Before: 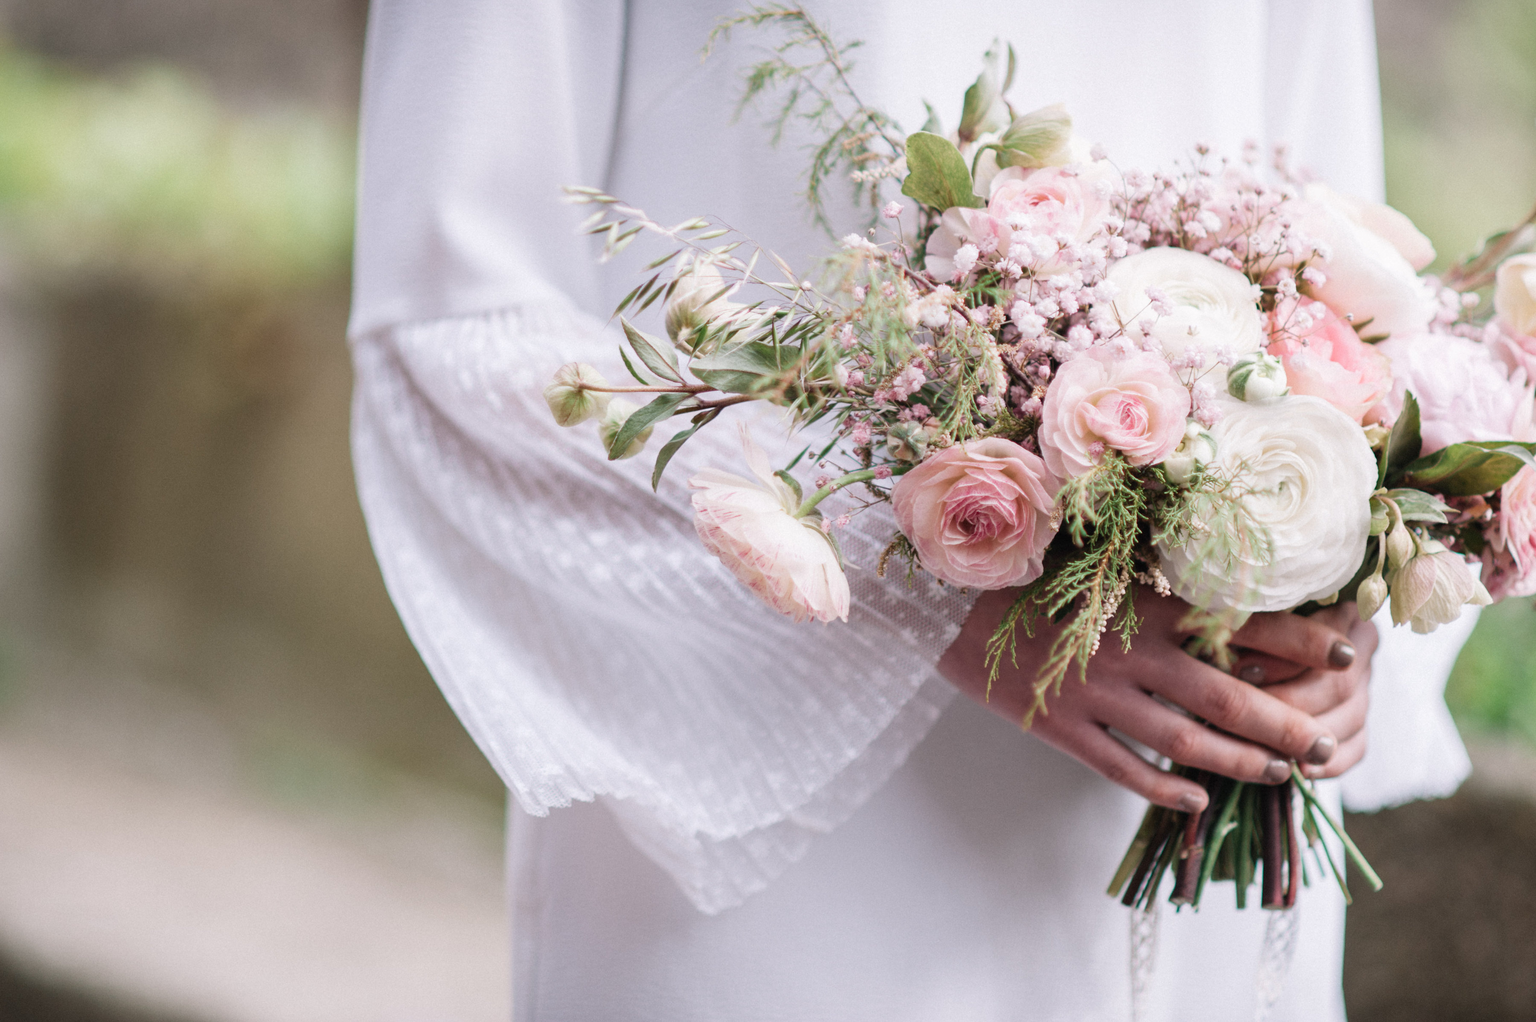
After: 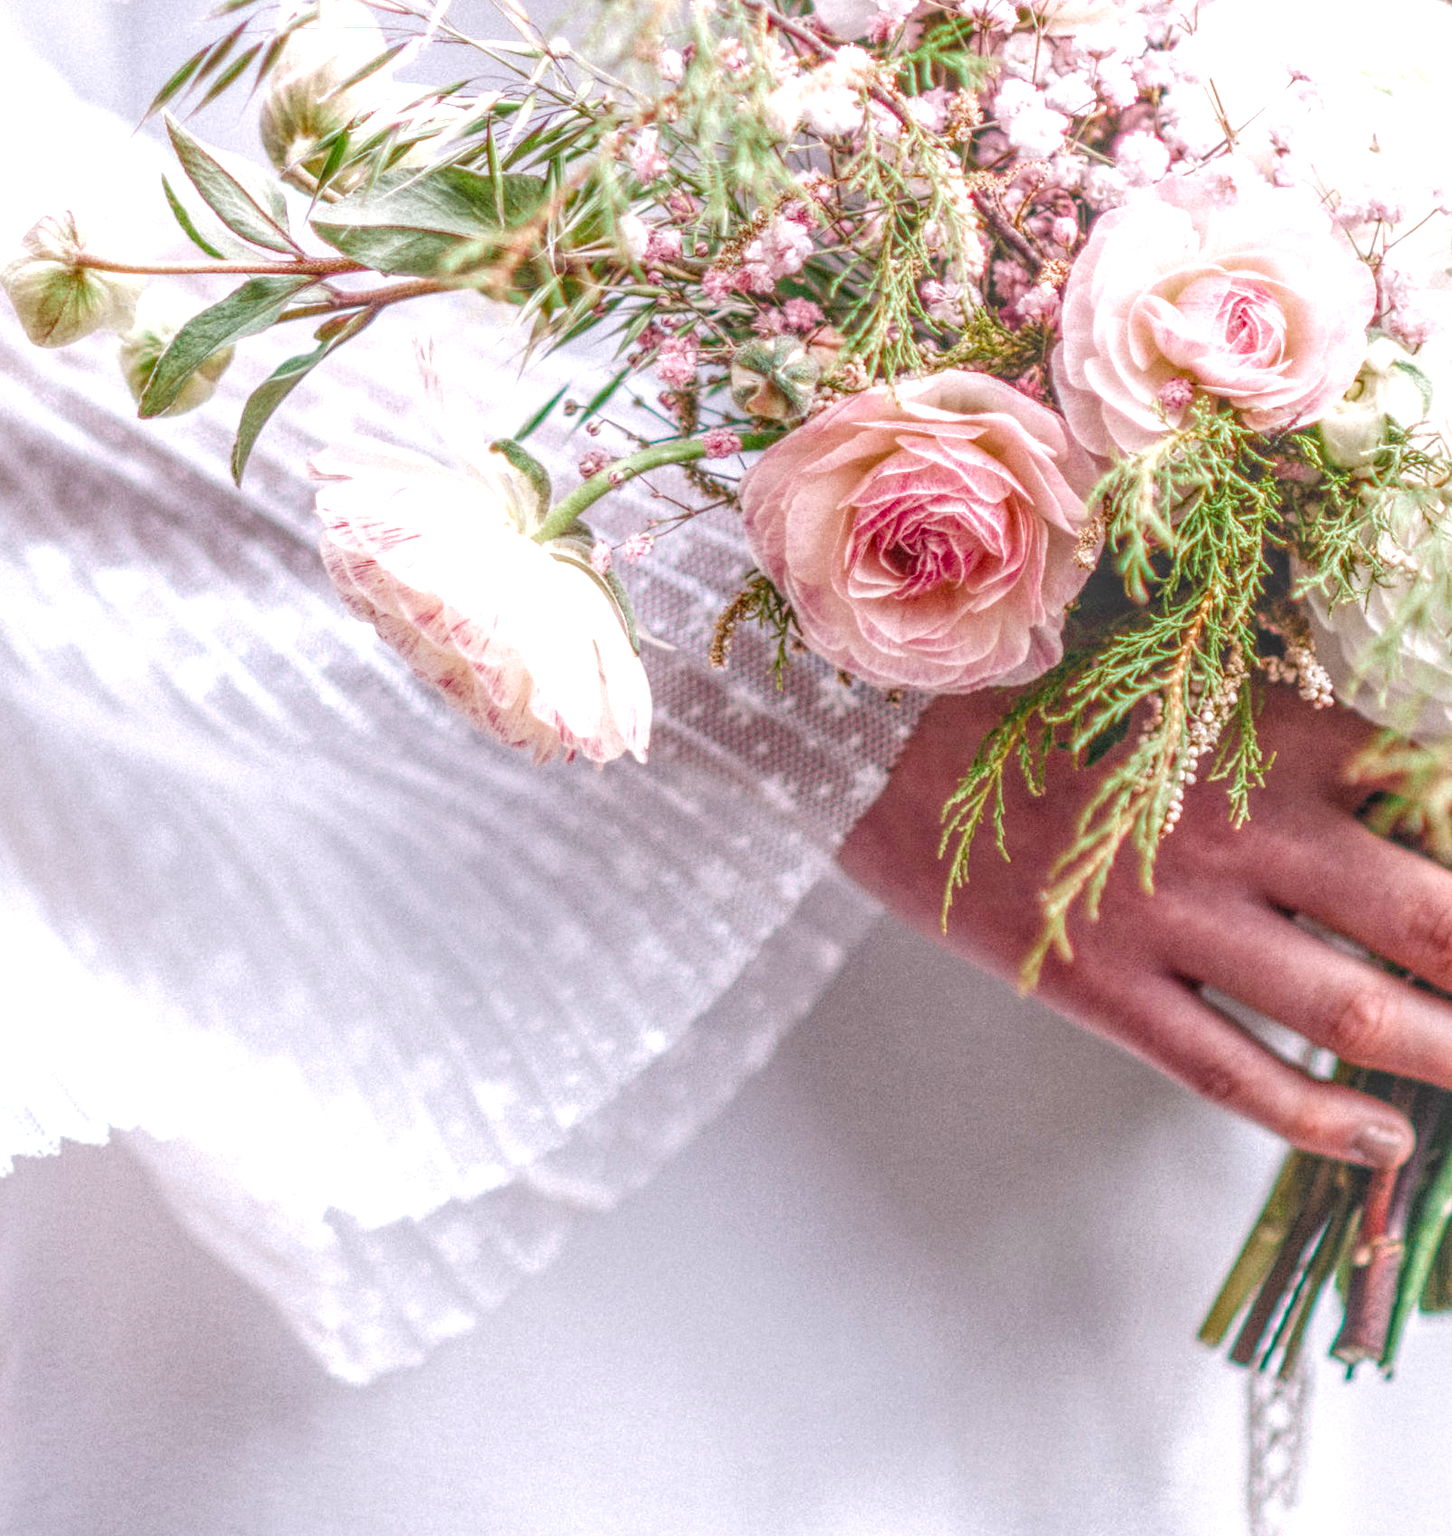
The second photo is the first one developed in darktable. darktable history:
crop: left 35.387%, top 25.795%, right 20.085%, bottom 3.433%
exposure: black level correction 0, exposure 0.499 EV, compensate exposure bias true, compensate highlight preservation false
color balance rgb: perceptual saturation grading › global saturation 20%, perceptual saturation grading › highlights -25.414%, perceptual saturation grading › shadows 49.847%, global vibrance 20%
local contrast: highlights 0%, shadows 2%, detail 199%, midtone range 0.248
